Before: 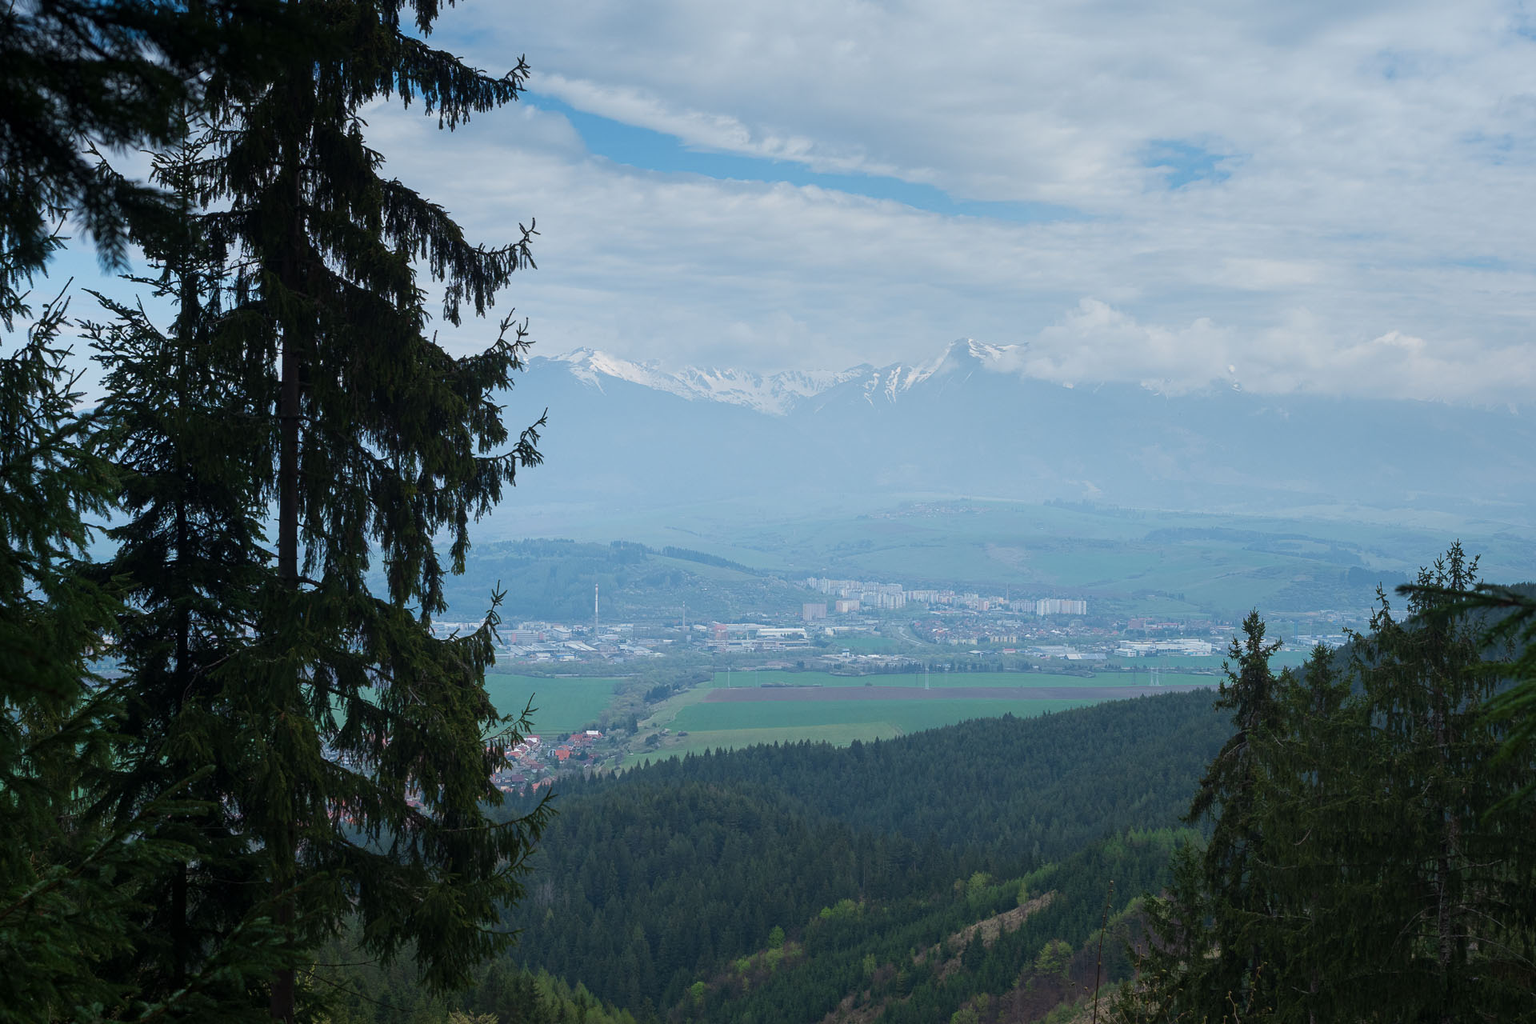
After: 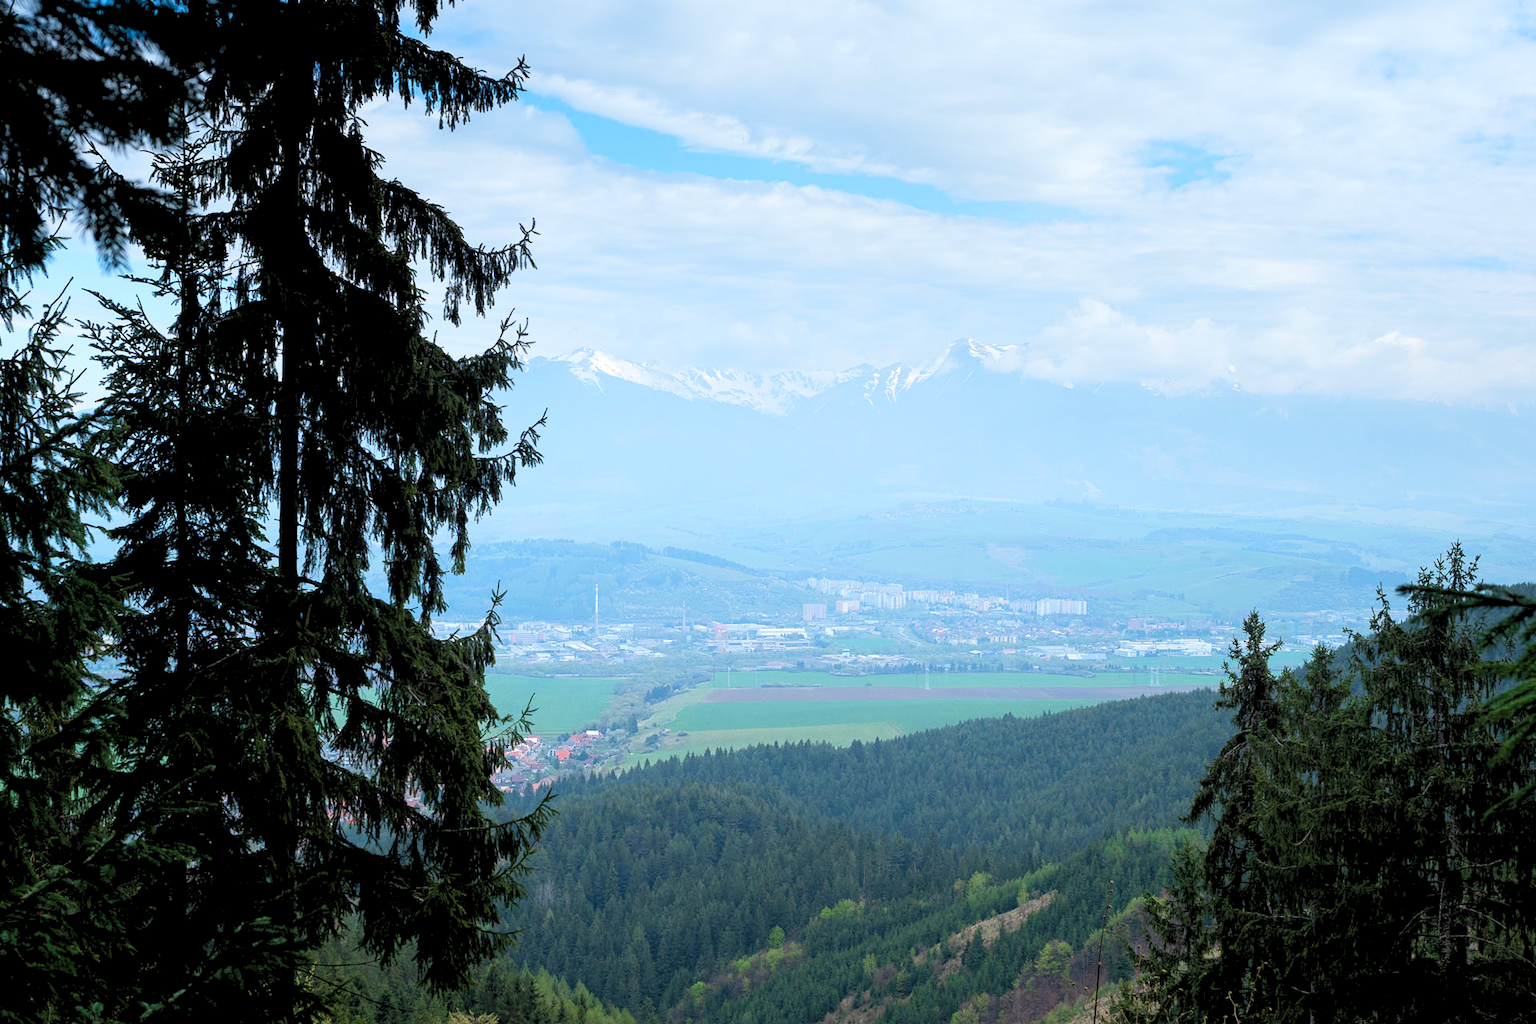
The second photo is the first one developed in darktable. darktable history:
tone equalizer: -8 EV -0.383 EV, -7 EV -0.375 EV, -6 EV -0.311 EV, -5 EV -0.245 EV, -3 EV 0.203 EV, -2 EV 0.355 EV, -1 EV 0.397 EV, +0 EV 0.416 EV, edges refinement/feathering 500, mask exposure compensation -1.57 EV, preserve details no
levels: black 3.78%, levels [0.072, 0.414, 0.976]
